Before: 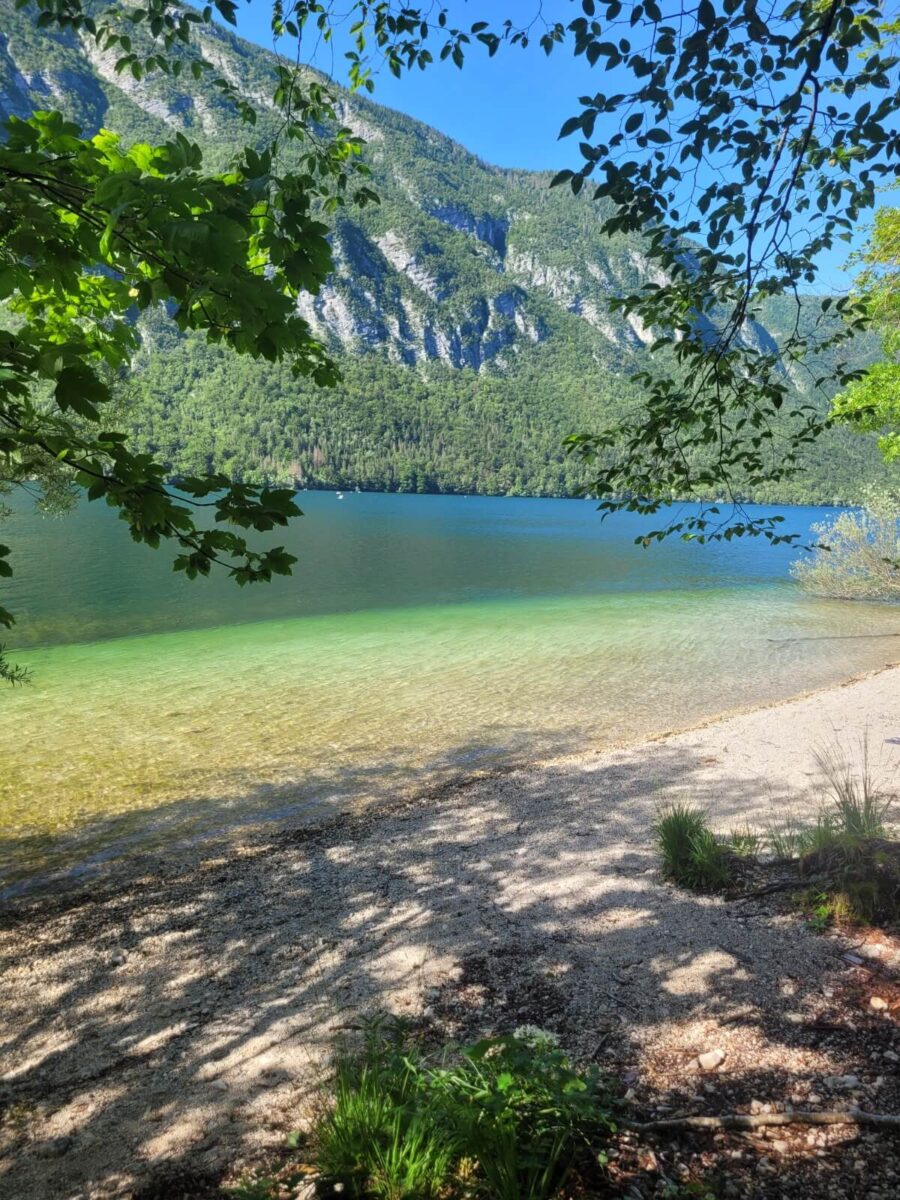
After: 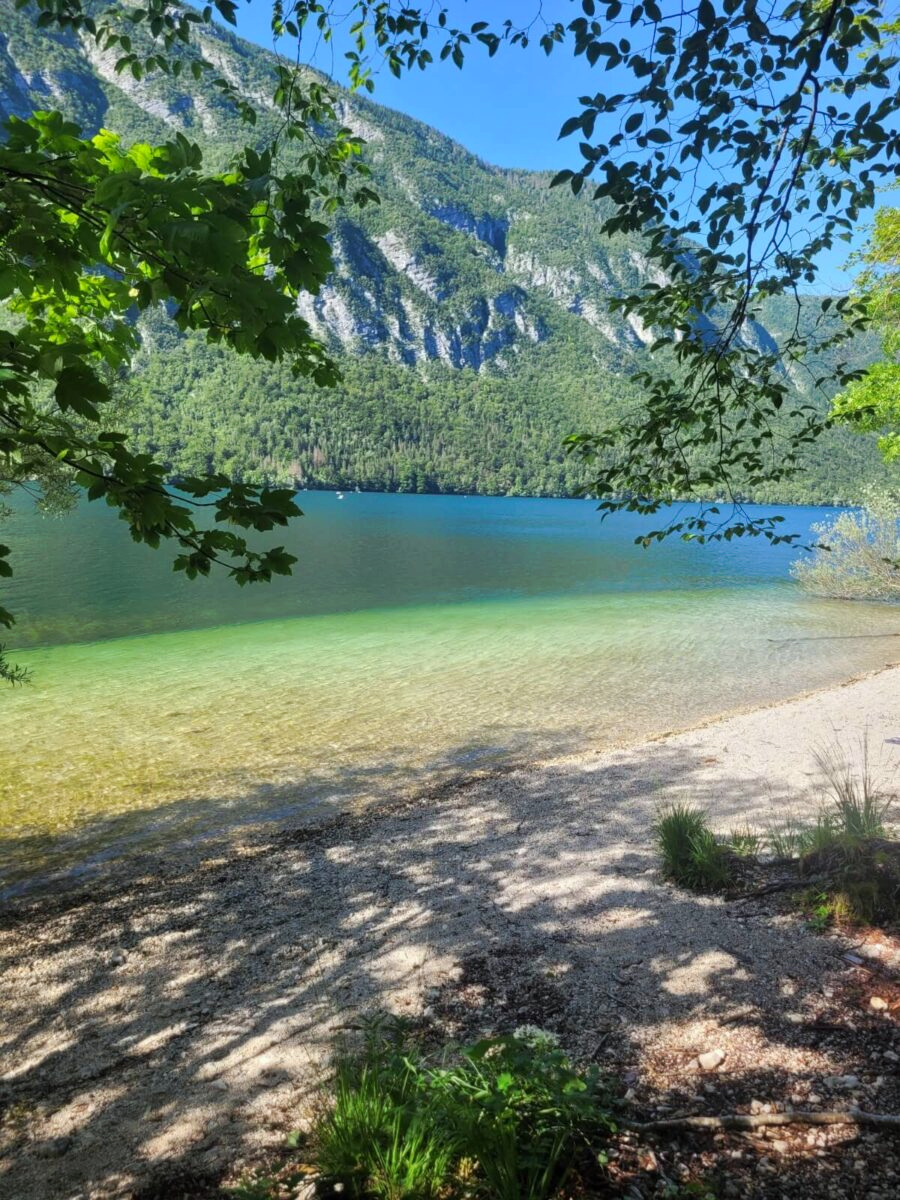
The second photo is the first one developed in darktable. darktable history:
white balance: red 0.986, blue 1.01
tone curve: curves: ch0 [(0, 0) (0.003, 0.003) (0.011, 0.011) (0.025, 0.025) (0.044, 0.044) (0.069, 0.068) (0.1, 0.099) (0.136, 0.134) (0.177, 0.175) (0.224, 0.222) (0.277, 0.274) (0.335, 0.331) (0.399, 0.395) (0.468, 0.463) (0.543, 0.554) (0.623, 0.632) (0.709, 0.716) (0.801, 0.805) (0.898, 0.9) (1, 1)], preserve colors none
